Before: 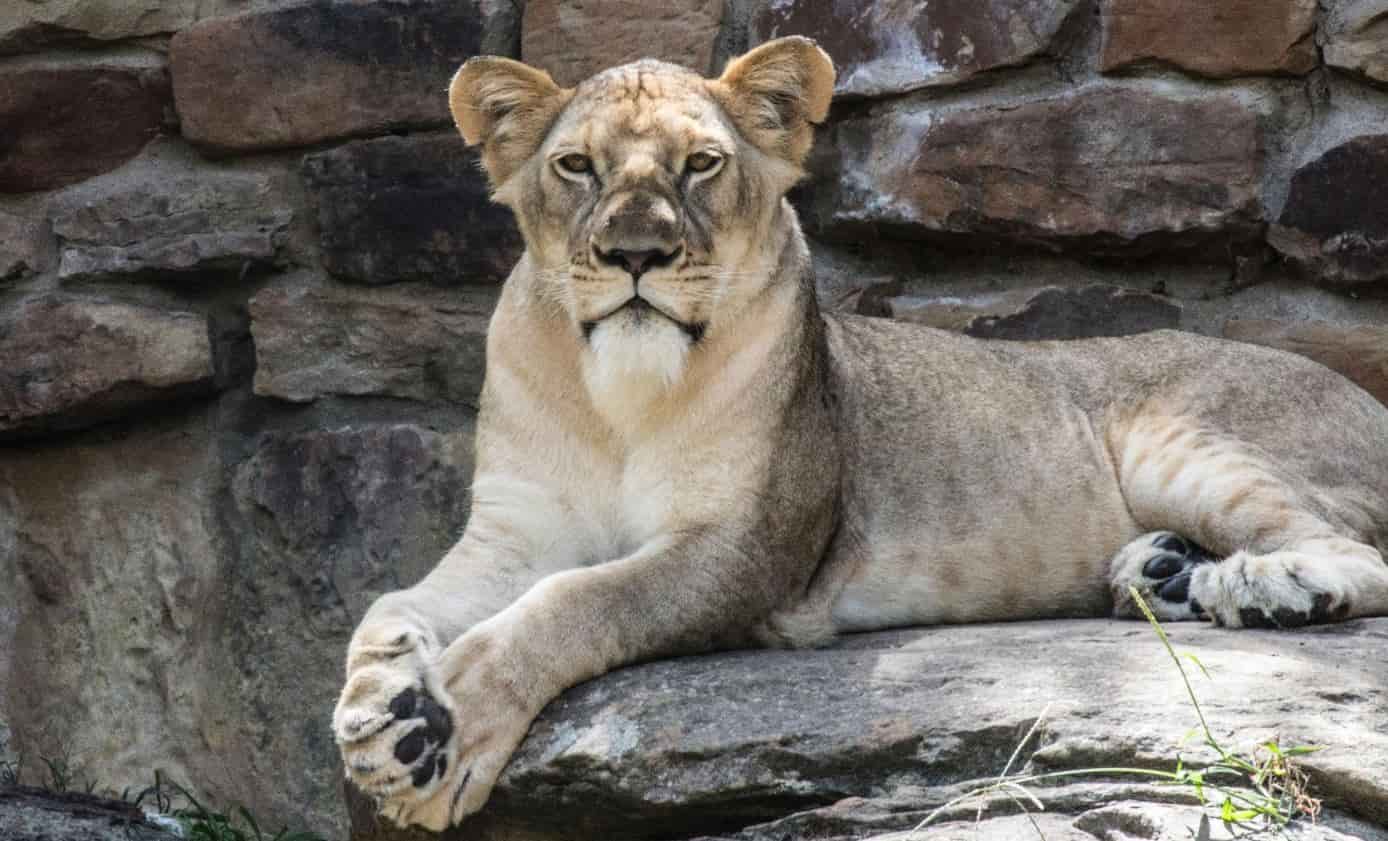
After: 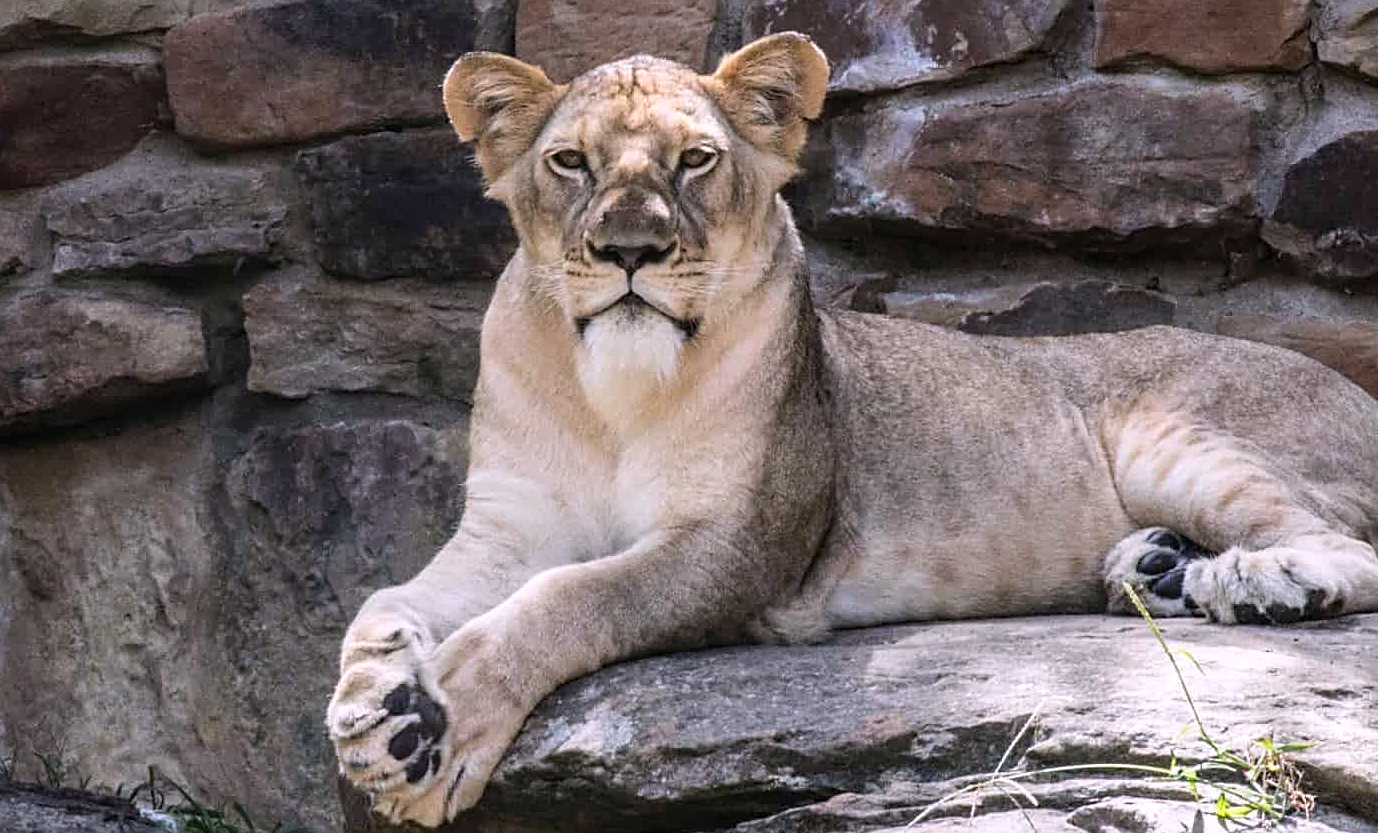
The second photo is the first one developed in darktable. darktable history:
white balance: red 1.05, blue 1.072
sharpen: on, module defaults
crop: left 0.434%, top 0.485%, right 0.244%, bottom 0.386%
